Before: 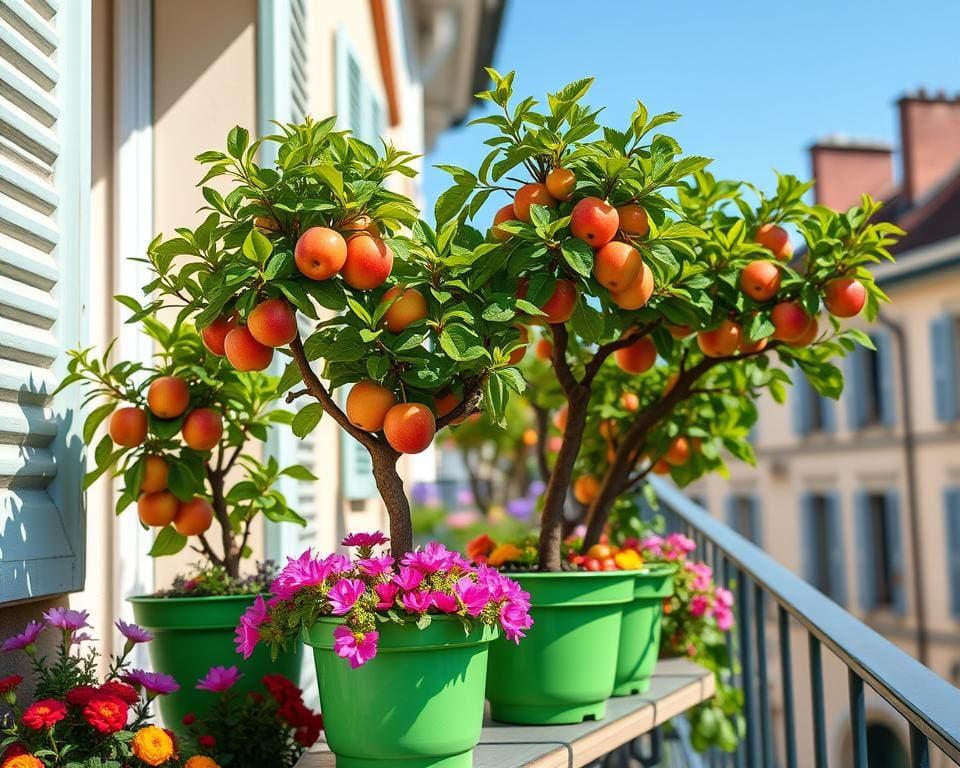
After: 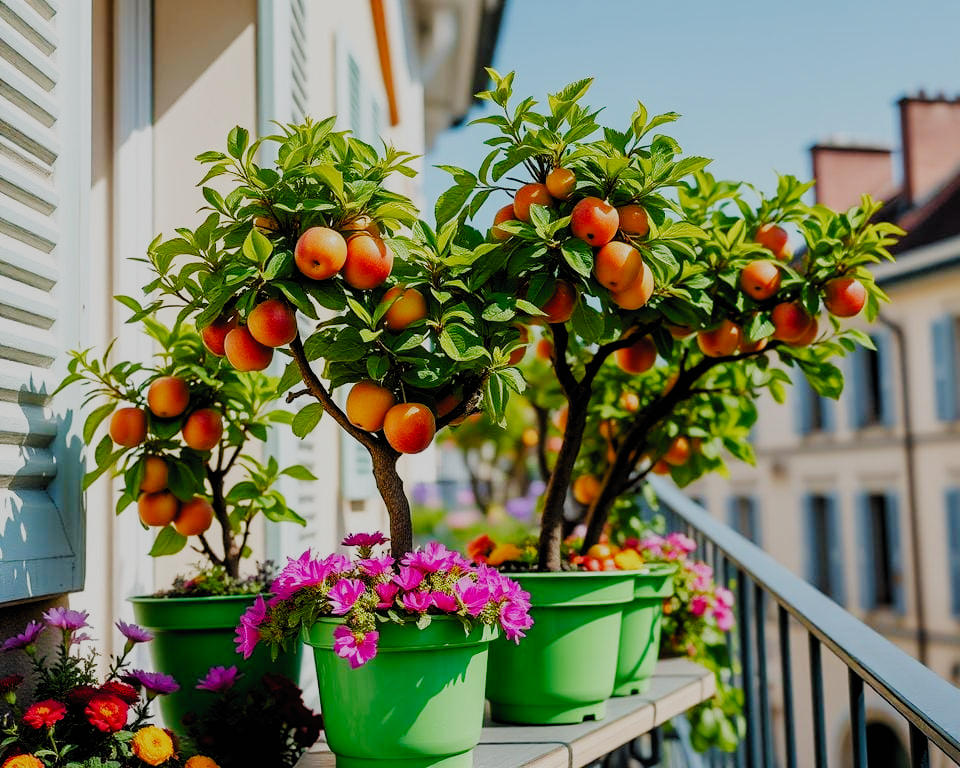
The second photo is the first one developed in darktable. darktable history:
exposure: compensate highlight preservation false
filmic rgb: black relative exposure -4.24 EV, white relative exposure 5.15 EV, hardness 2.06, contrast 1.158, preserve chrominance no, color science v5 (2021), contrast in shadows safe, contrast in highlights safe
